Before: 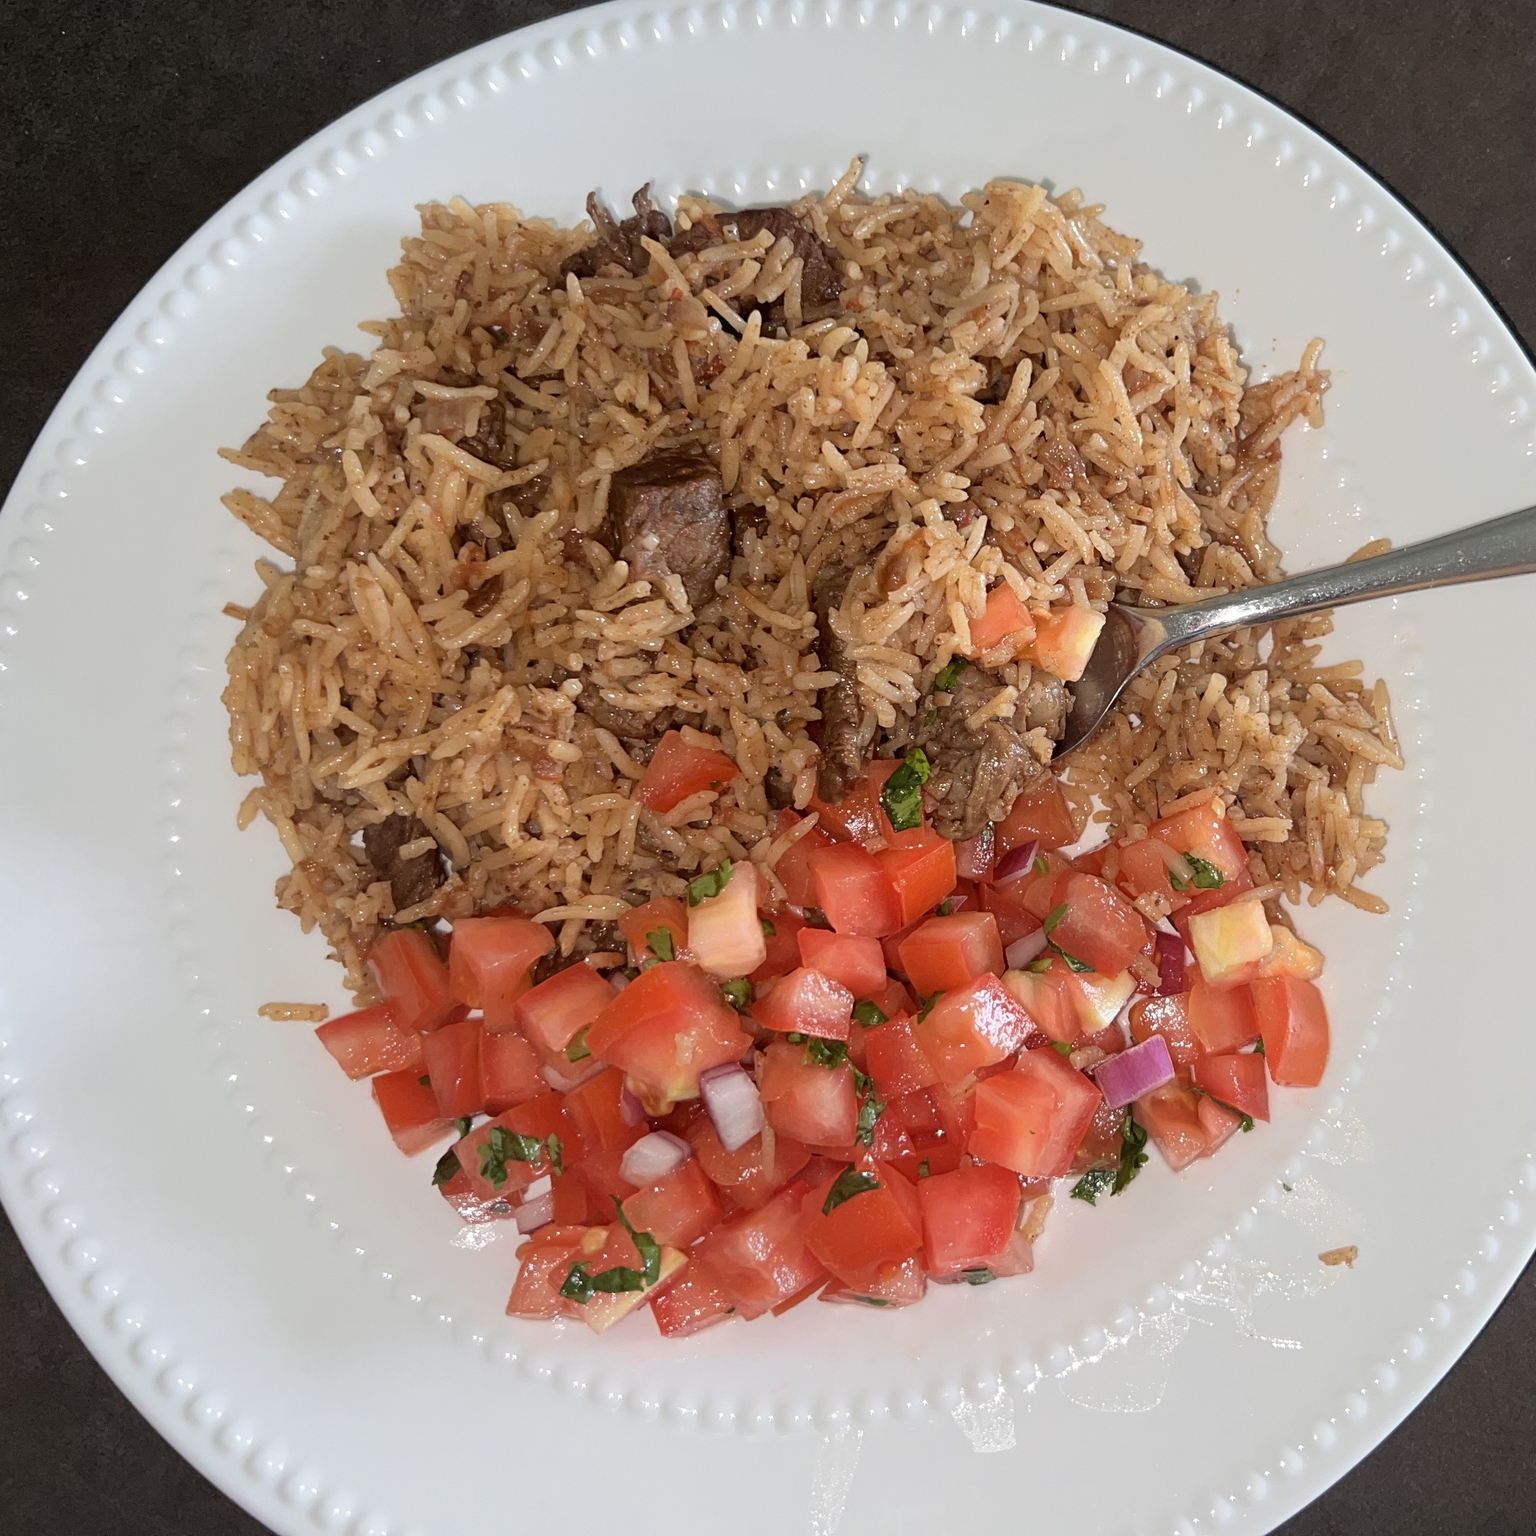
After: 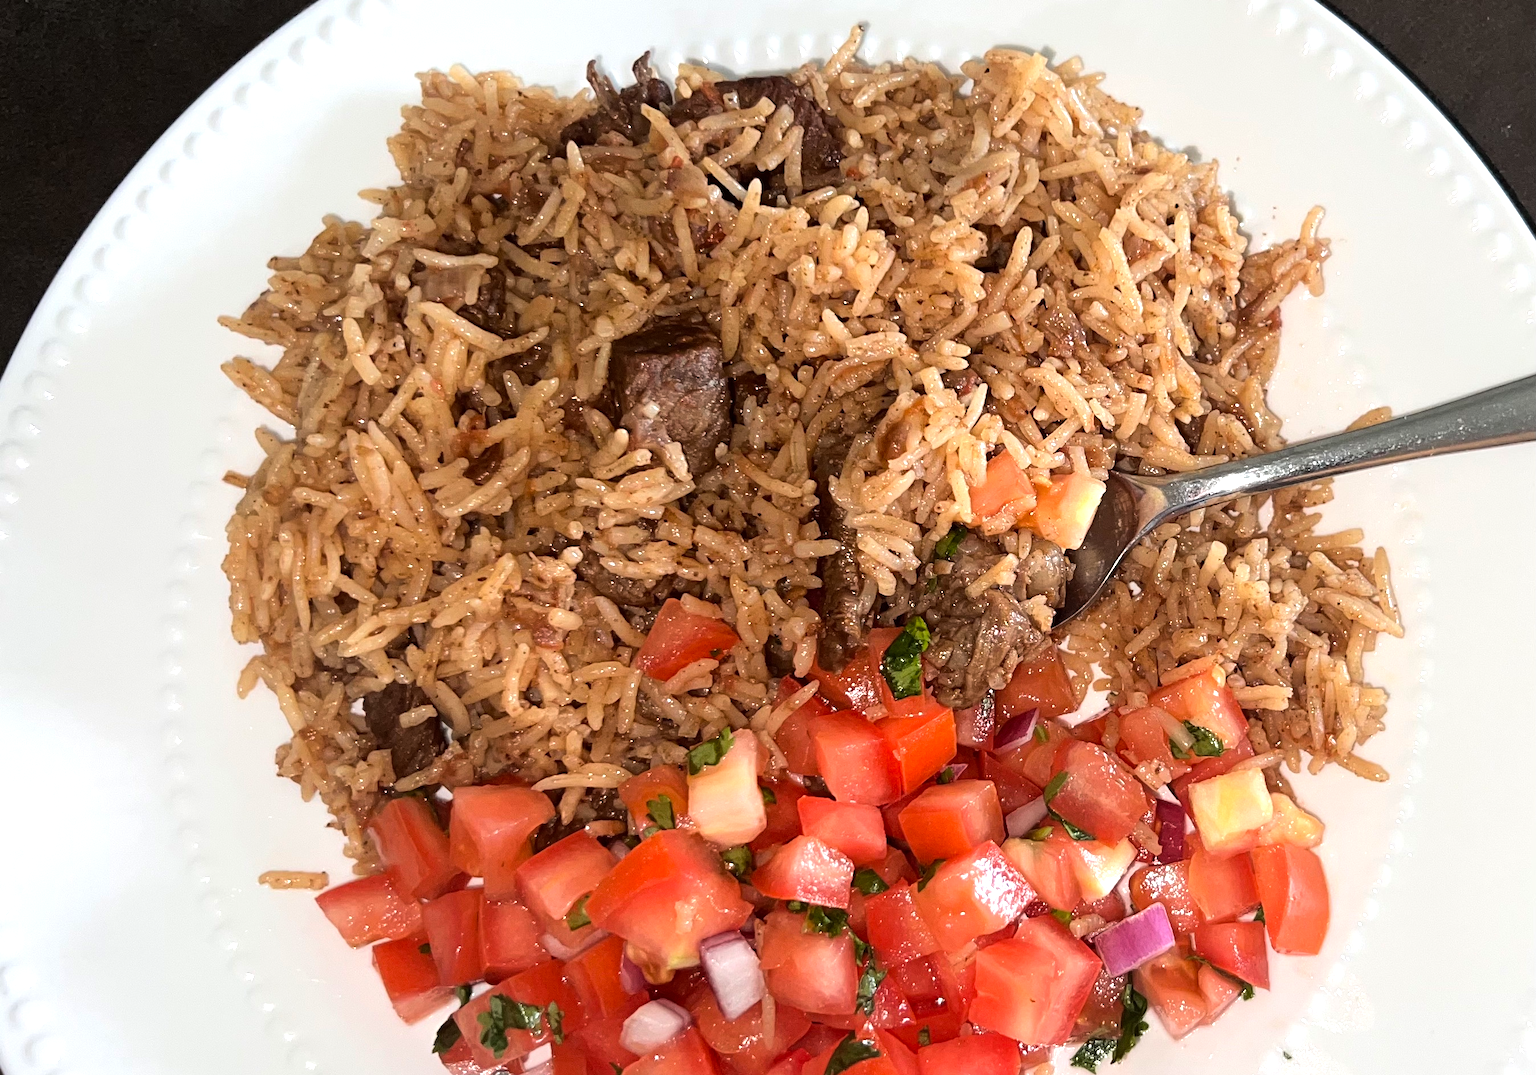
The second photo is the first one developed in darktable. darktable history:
crop and rotate: top 8.636%, bottom 21.304%
tone equalizer: -8 EV -0.714 EV, -7 EV -0.72 EV, -6 EV -0.58 EV, -5 EV -0.405 EV, -3 EV 0.382 EV, -2 EV 0.6 EV, -1 EV 0.698 EV, +0 EV 0.74 EV, edges refinement/feathering 500, mask exposure compensation -1.57 EV, preserve details no
